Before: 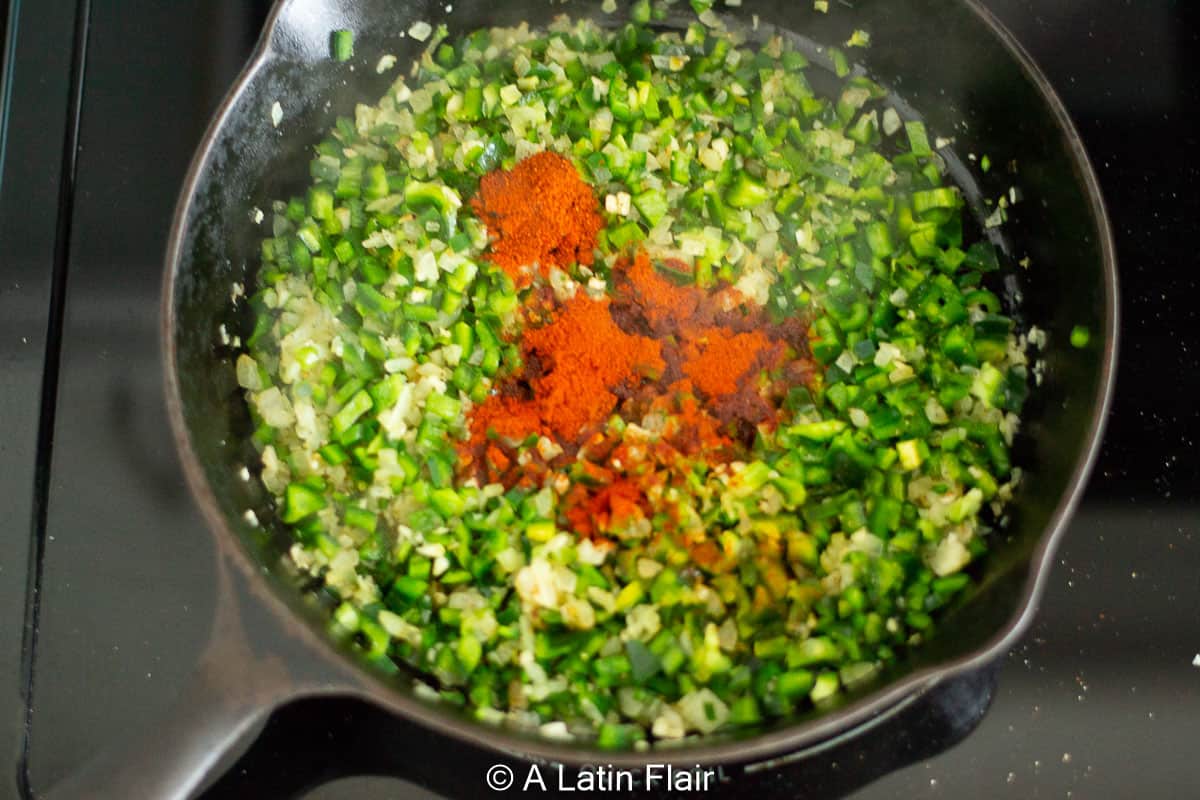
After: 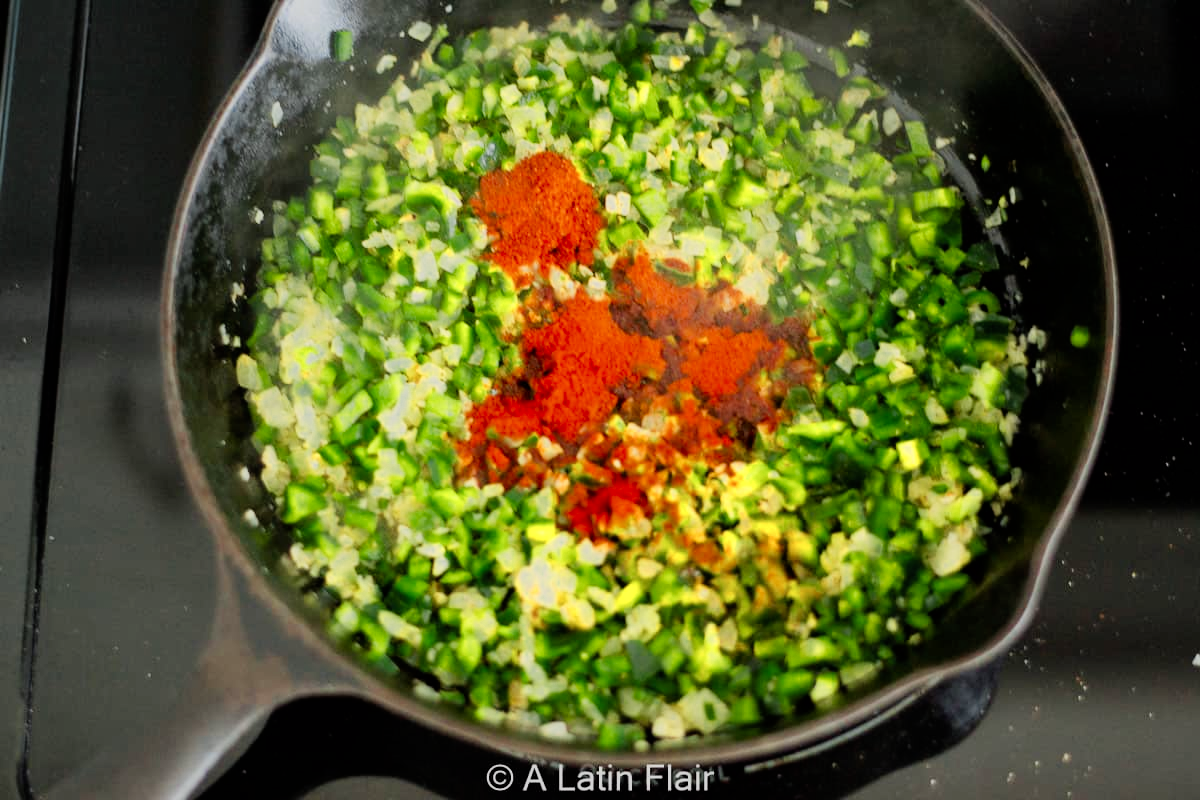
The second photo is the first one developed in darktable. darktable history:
filmic rgb: black relative exposure -7.65 EV, white relative exposure 4.56 EV, hardness 3.61
color balance: on, module defaults
color zones: curves: ch0 [(0.004, 0.305) (0.261, 0.623) (0.389, 0.399) (0.708, 0.571) (0.947, 0.34)]; ch1 [(0.025, 0.645) (0.229, 0.584) (0.326, 0.551) (0.484, 0.262) (0.757, 0.643)]
